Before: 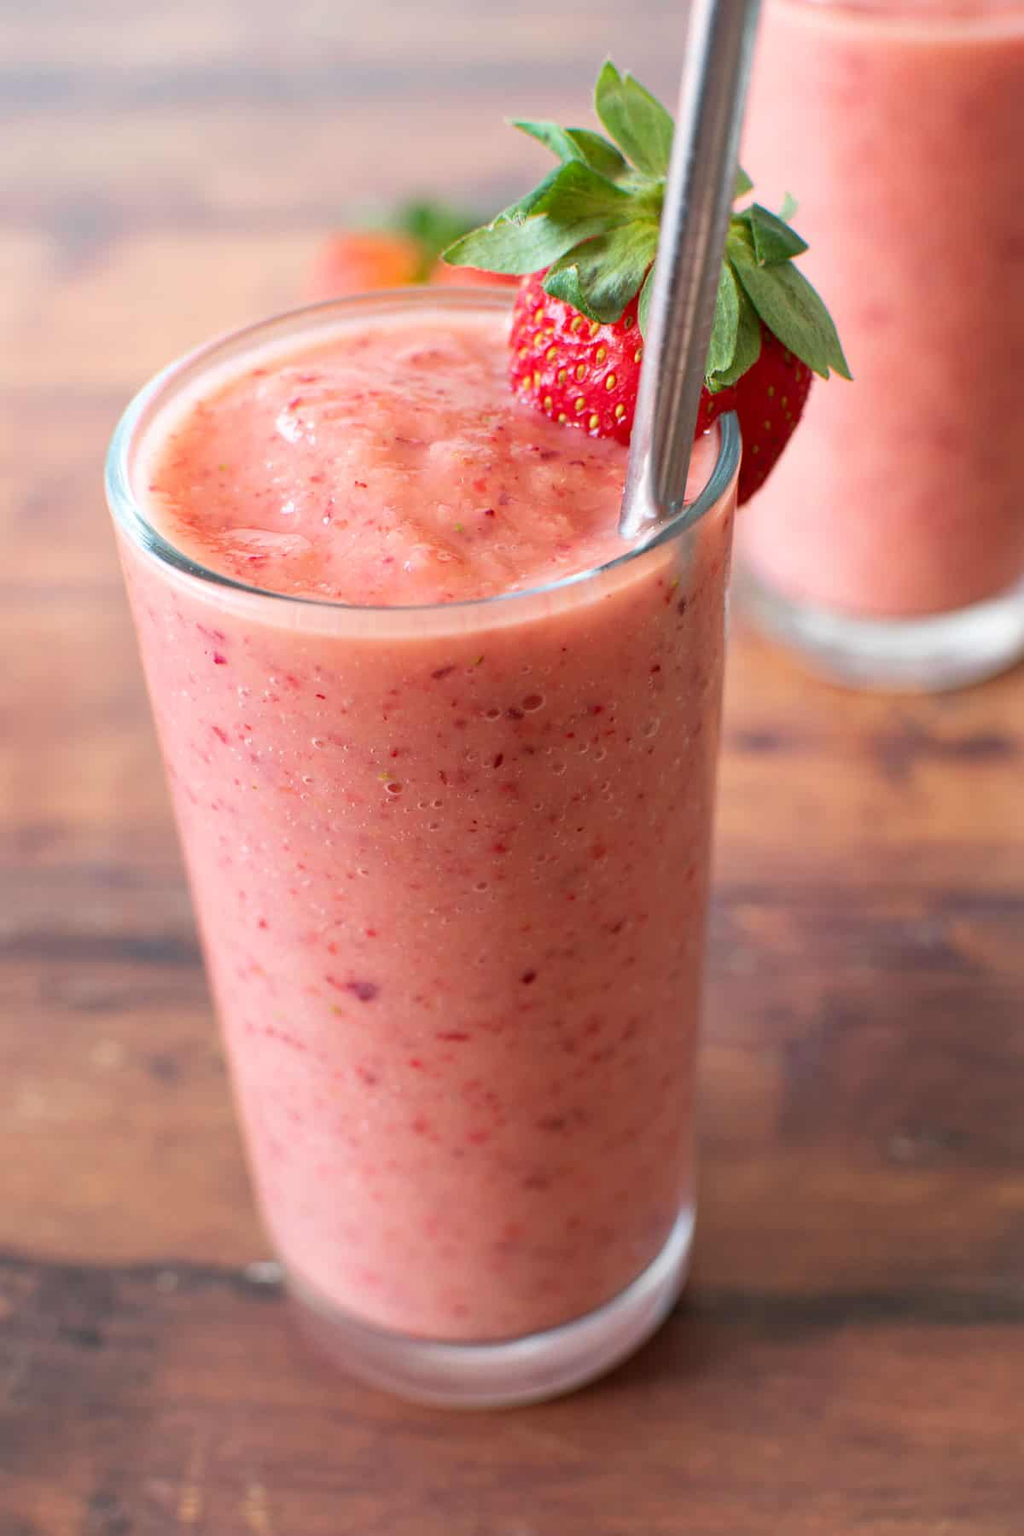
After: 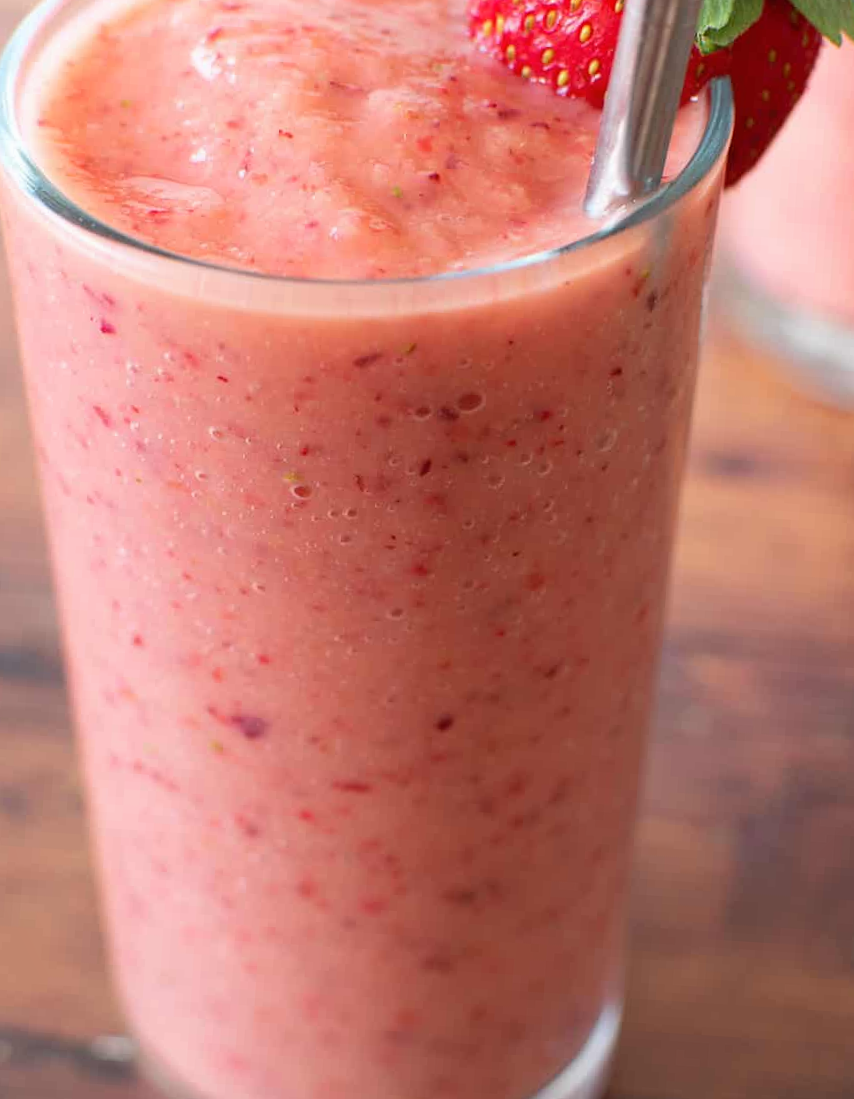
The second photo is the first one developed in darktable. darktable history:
crop and rotate: angle -3.7°, left 9.84%, top 21.002%, right 12.207%, bottom 12.115%
local contrast: mode bilateral grid, contrast 99, coarseness 99, detail 91%, midtone range 0.2
